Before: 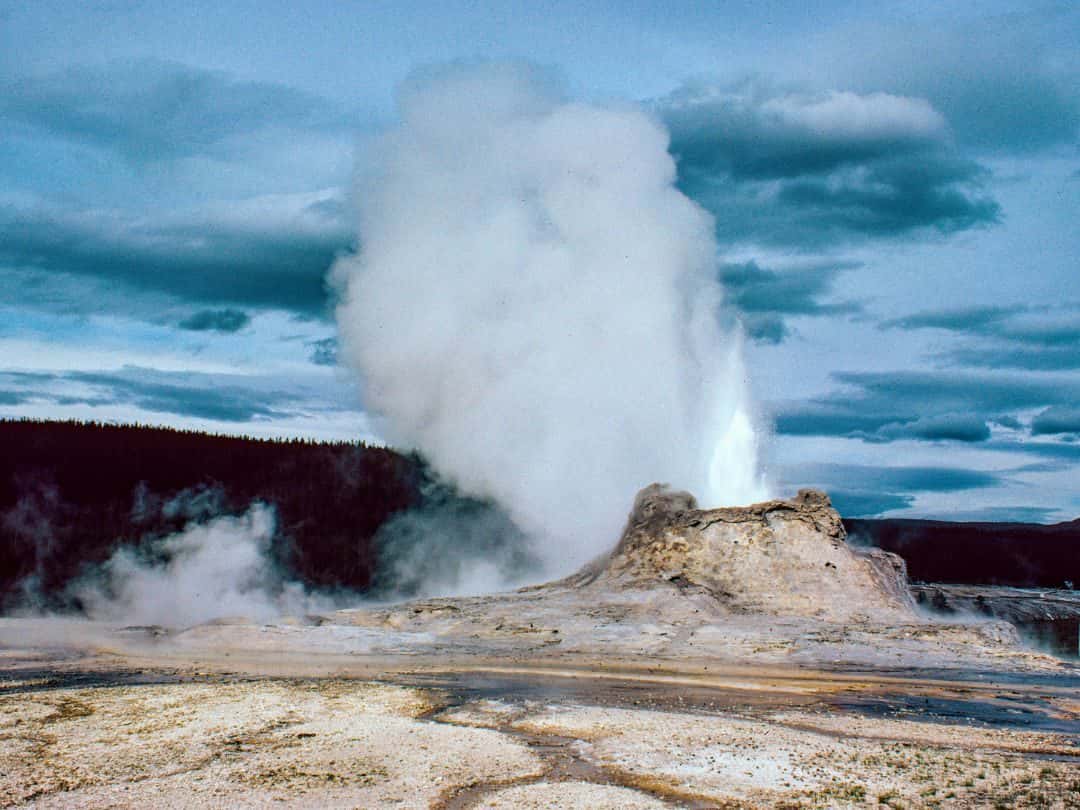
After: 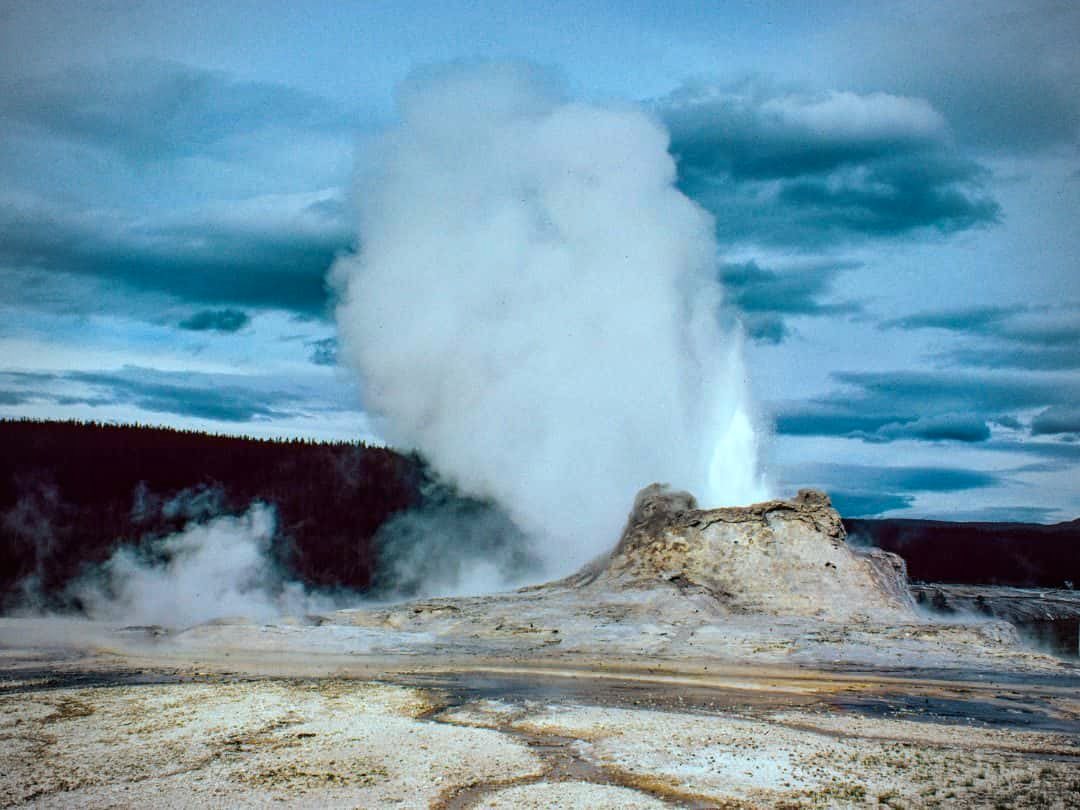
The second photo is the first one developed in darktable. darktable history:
white balance: red 0.98, blue 1.034
vignetting: on, module defaults
color correction: highlights a* -6.69, highlights b* 0.49
